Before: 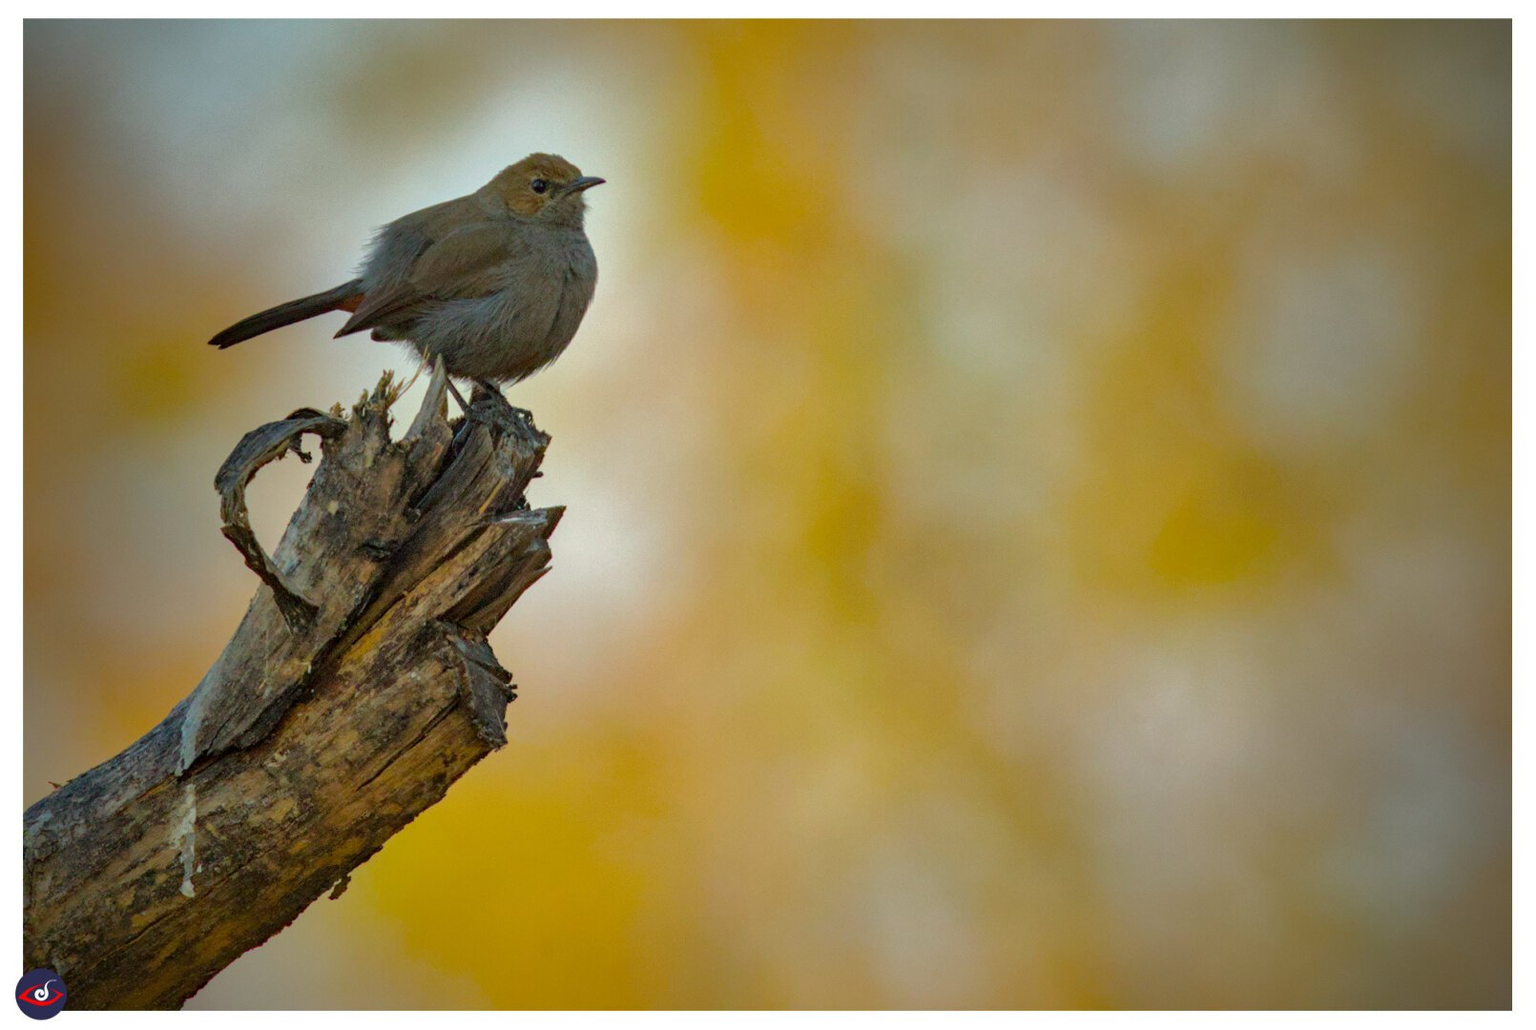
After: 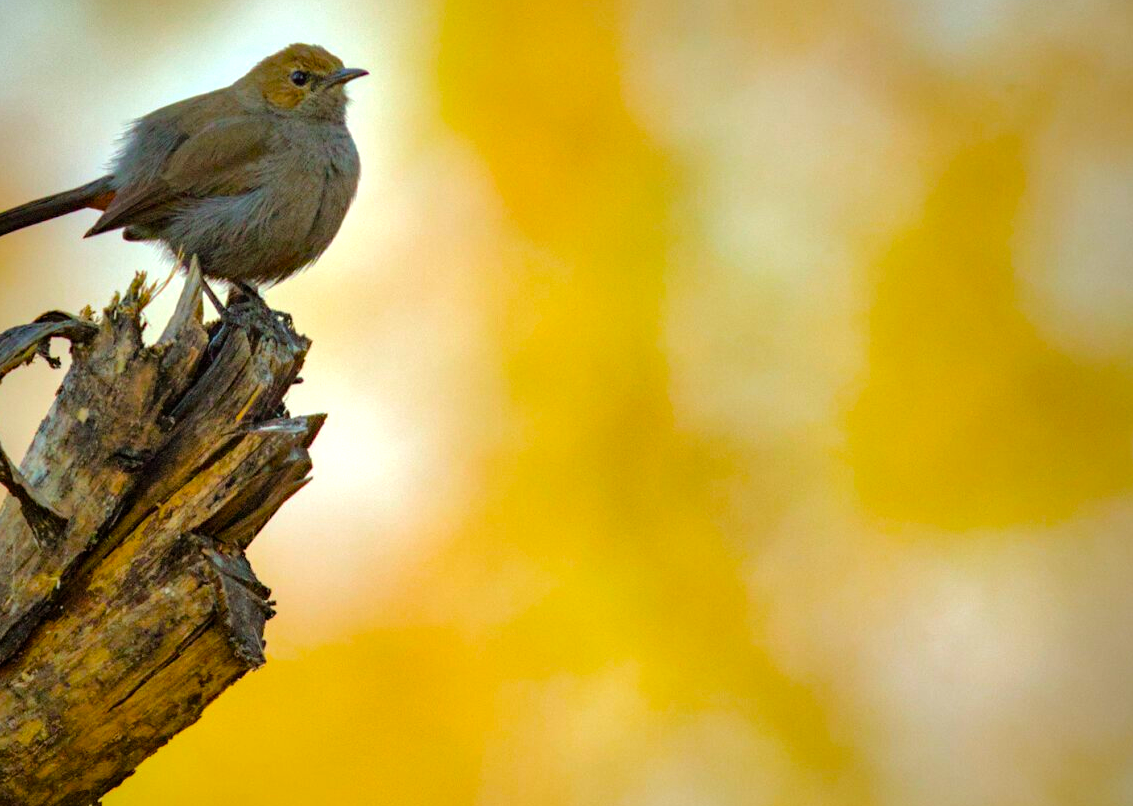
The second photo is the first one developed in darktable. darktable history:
crop and rotate: left 16.579%, top 10.863%, right 13.016%, bottom 14.475%
color balance rgb: power › chroma 0.283%, power › hue 23.5°, perceptual saturation grading › global saturation 29.445%, global vibrance 20%
tone equalizer: -8 EV -0.739 EV, -7 EV -0.732 EV, -6 EV -0.611 EV, -5 EV -0.381 EV, -3 EV 0.394 EV, -2 EV 0.6 EV, -1 EV 0.678 EV, +0 EV 0.725 EV
